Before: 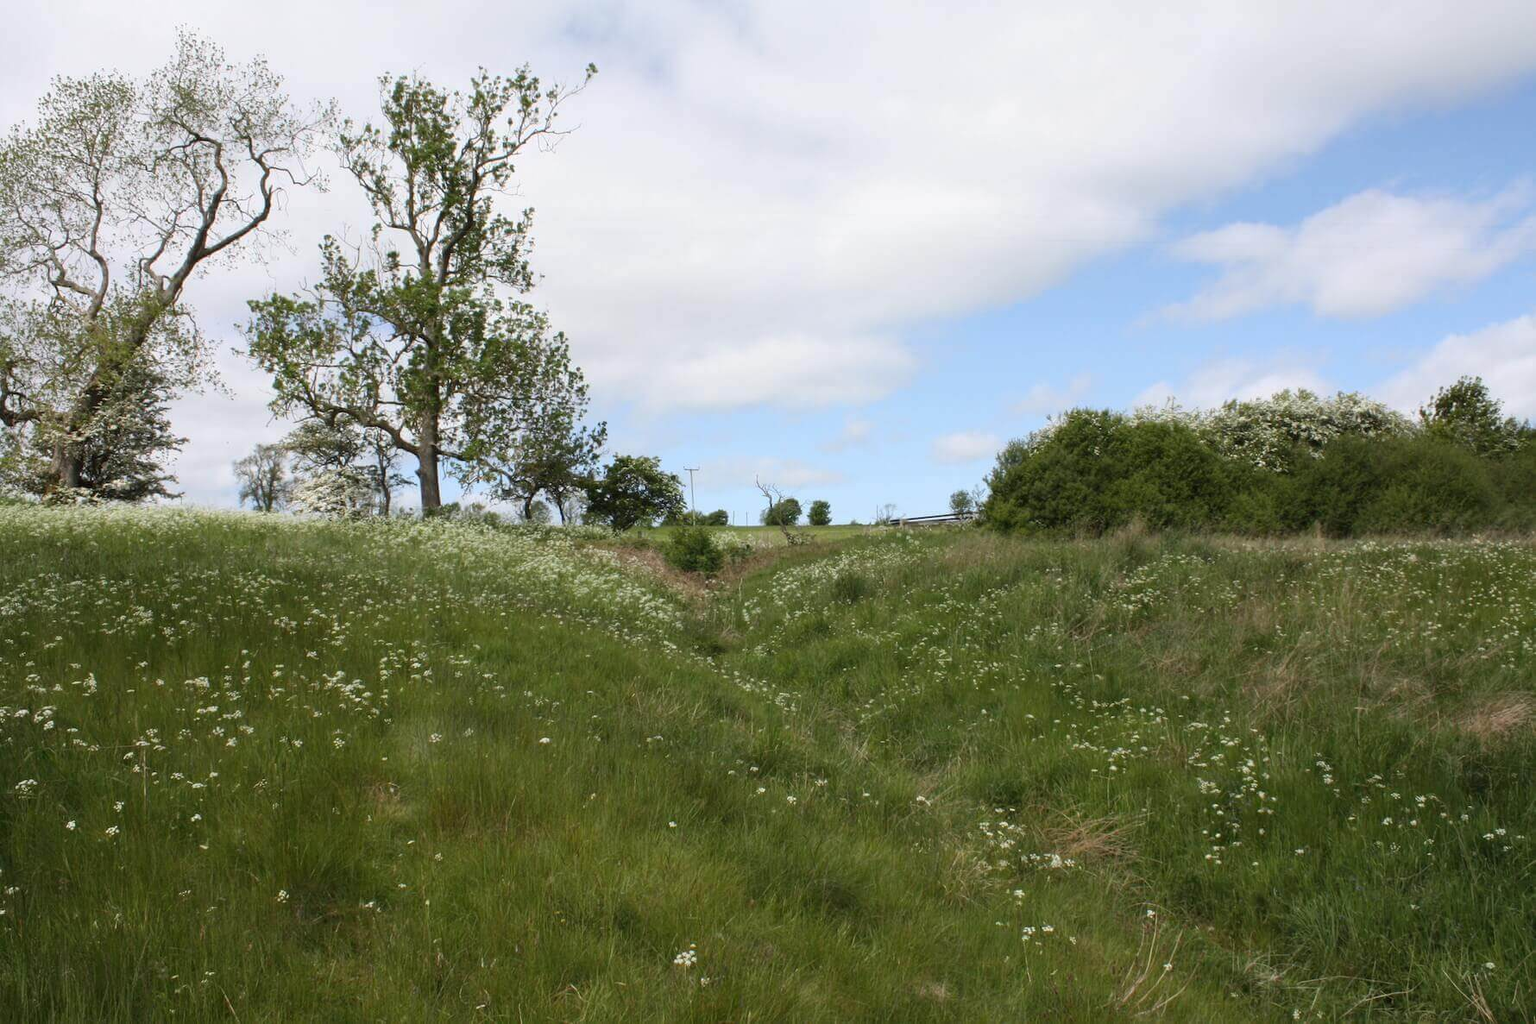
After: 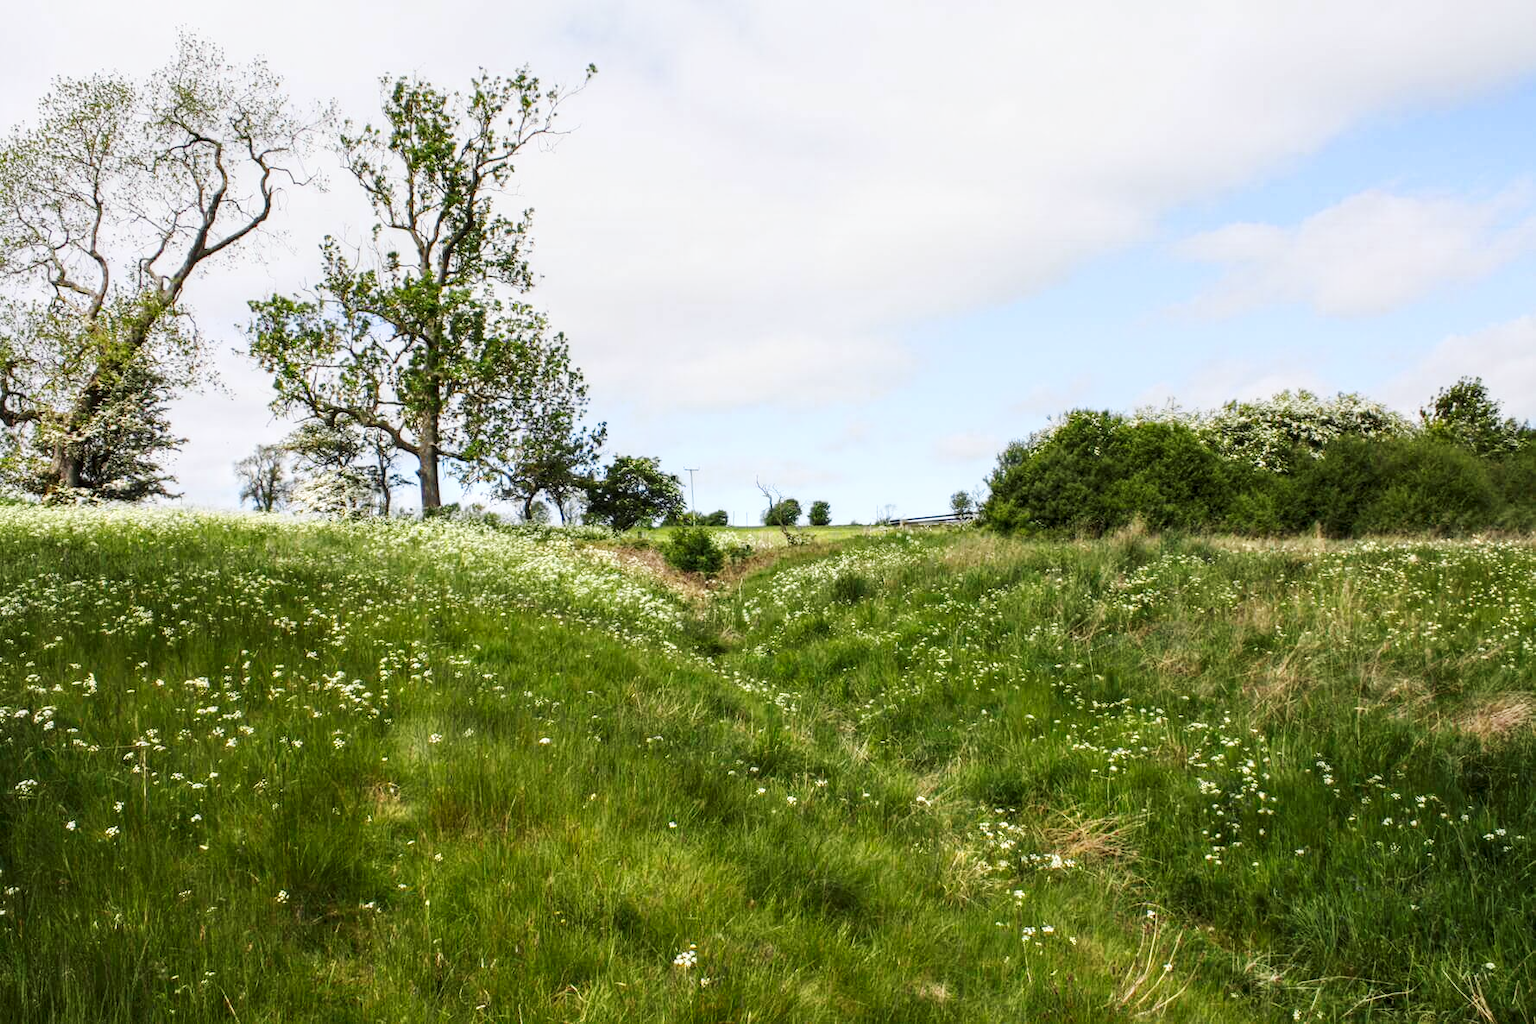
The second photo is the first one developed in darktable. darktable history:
color zones: curves: ch0 [(0, 0.485) (0.178, 0.476) (0.261, 0.623) (0.411, 0.403) (0.708, 0.603) (0.934, 0.412)]; ch1 [(0.003, 0.485) (0.149, 0.496) (0.229, 0.584) (0.326, 0.551) (0.484, 0.262) (0.757, 0.643)]
tone curve: curves: ch0 [(0, 0.003) (0.044, 0.025) (0.12, 0.089) (0.197, 0.168) (0.281, 0.273) (0.468, 0.548) (0.583, 0.691) (0.701, 0.815) (0.86, 0.922) (1, 0.982)]; ch1 [(0, 0) (0.232, 0.214) (0.404, 0.376) (0.461, 0.425) (0.493, 0.481) (0.501, 0.5) (0.517, 0.524) (0.55, 0.585) (0.598, 0.651) (0.671, 0.735) (0.796, 0.85) (1, 1)]; ch2 [(0, 0) (0.249, 0.216) (0.357, 0.317) (0.448, 0.432) (0.478, 0.492) (0.498, 0.499) (0.517, 0.527) (0.537, 0.564) (0.569, 0.617) (0.61, 0.659) (0.706, 0.75) (0.808, 0.809) (0.991, 0.968)], preserve colors none
local contrast: detail 130%
